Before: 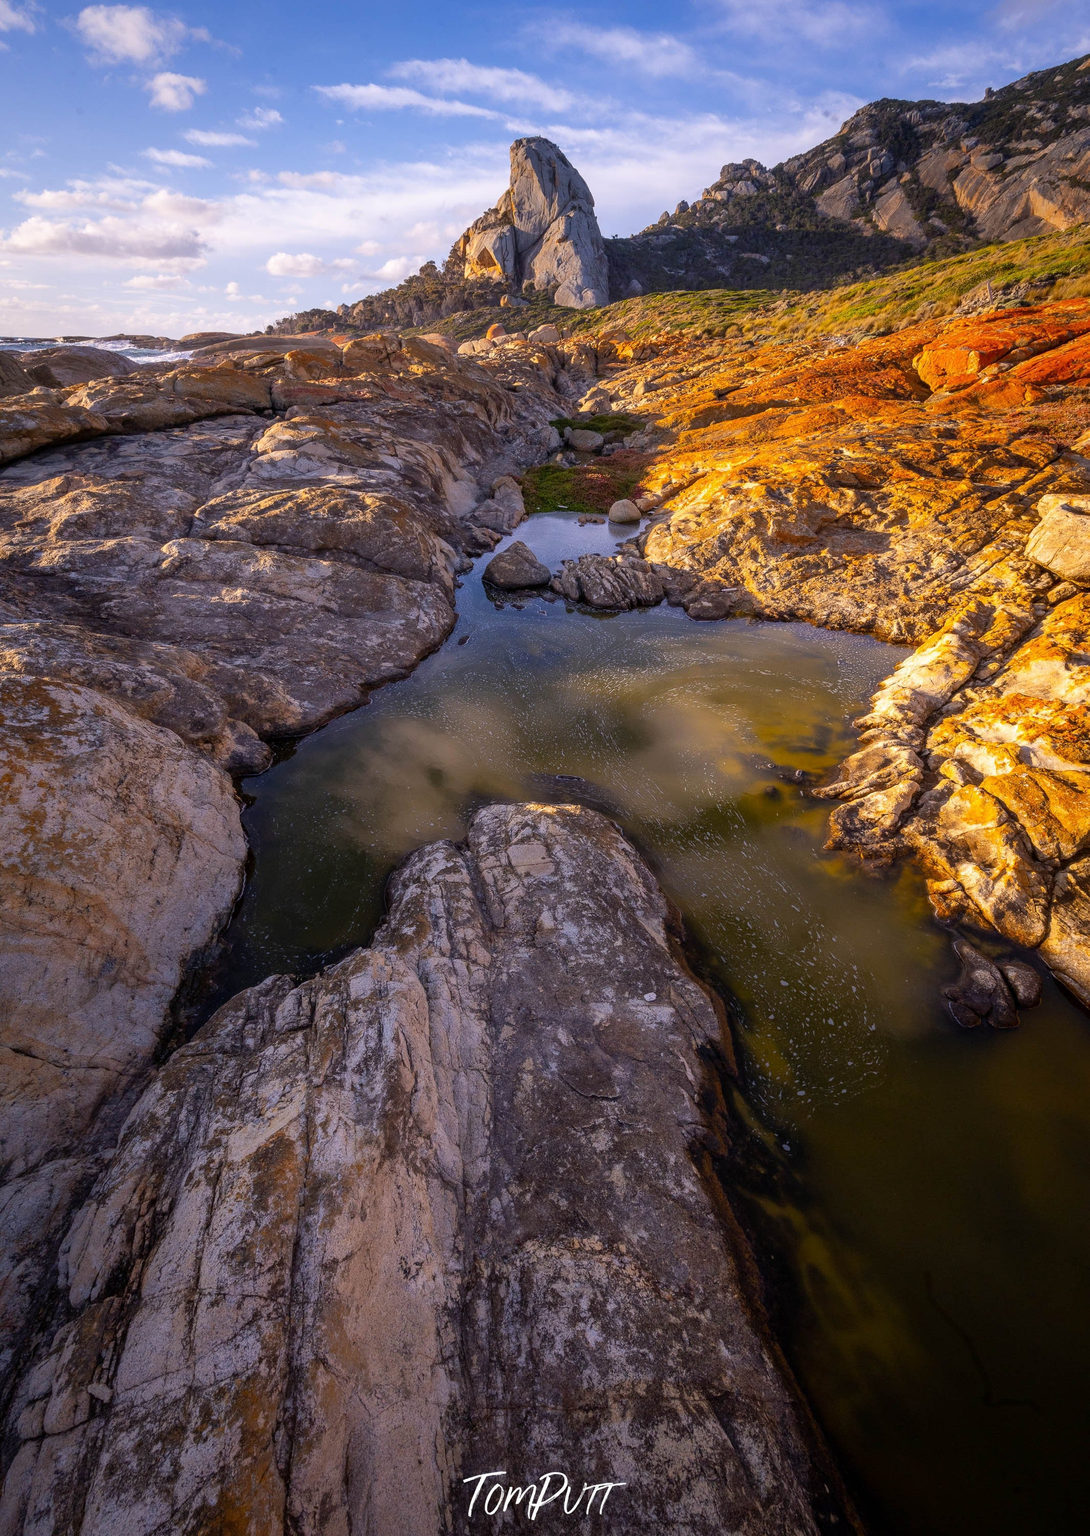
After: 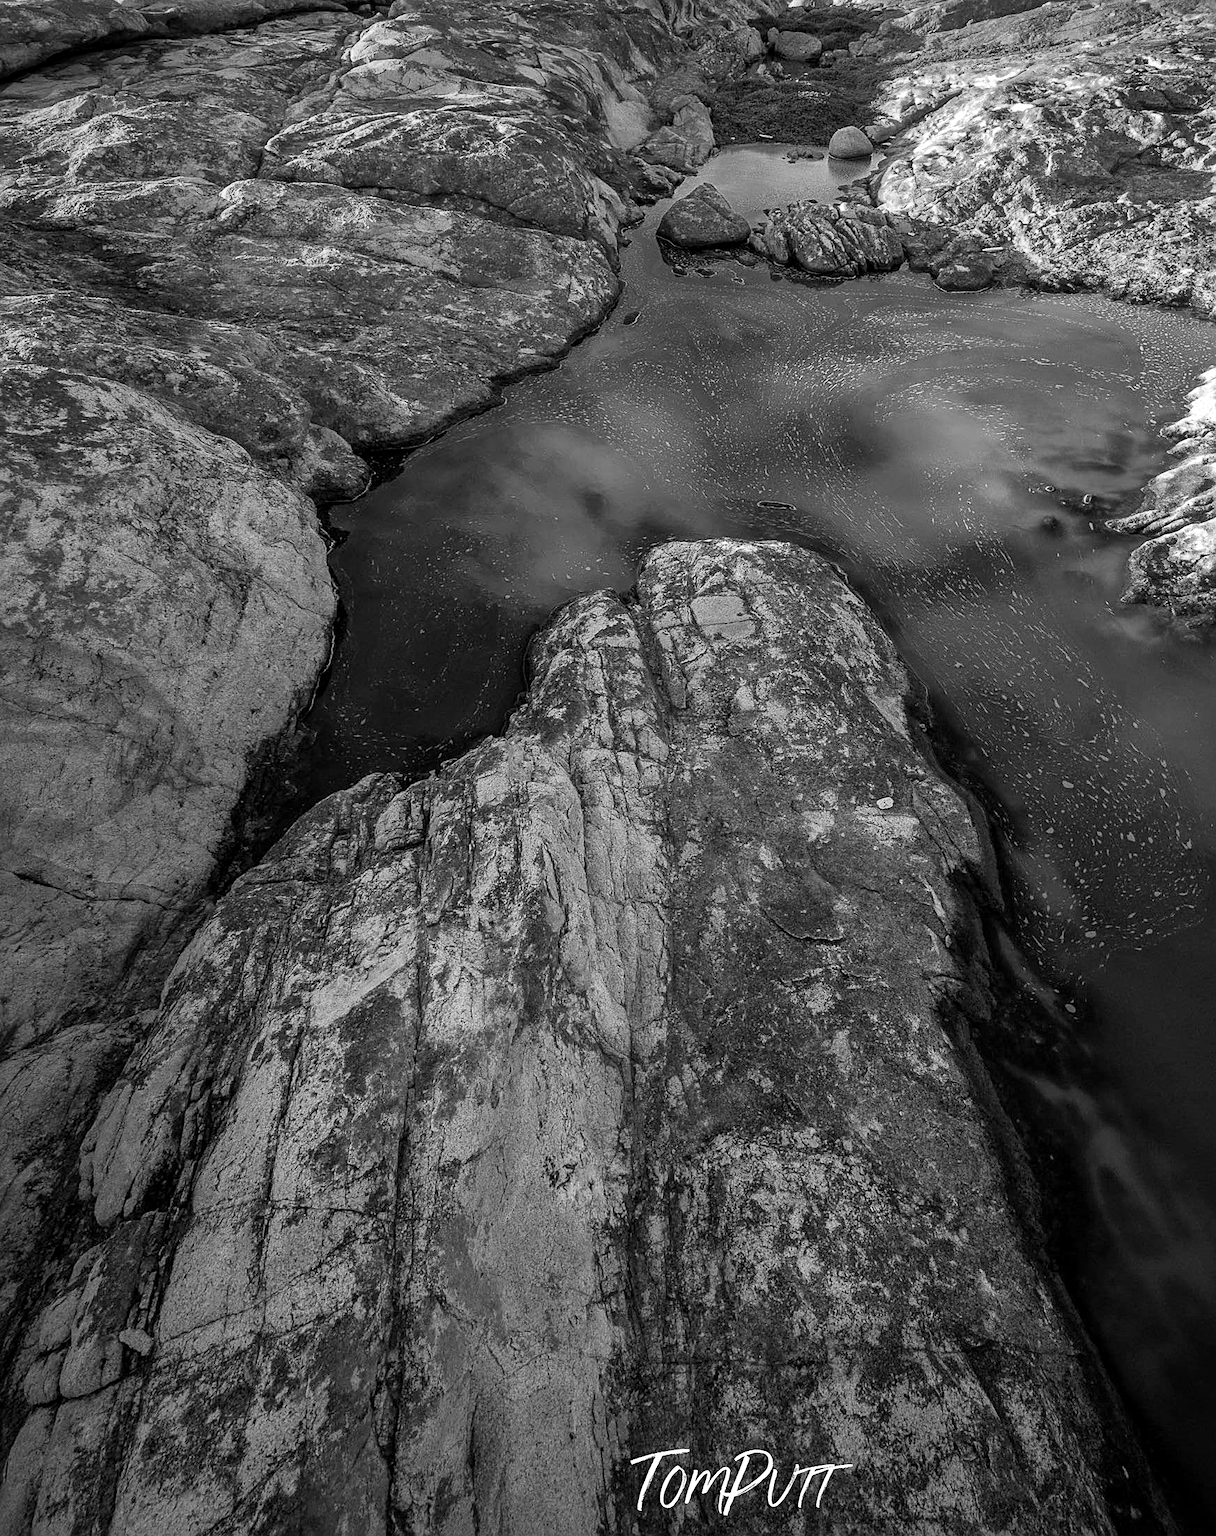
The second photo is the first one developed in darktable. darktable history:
crop: top 26.476%, right 18.011%
sharpen: on, module defaults
color correction: highlights a* 0.933, highlights b* 2.75, saturation 1.06
base curve: curves: ch0 [(0, 0) (0.666, 0.806) (1, 1)]
local contrast: mode bilateral grid, contrast 20, coarseness 50, detail 119%, midtone range 0.2
tone equalizer: edges refinement/feathering 500, mask exposure compensation -1.57 EV, preserve details guided filter
color zones: curves: ch0 [(0.002, 0.593) (0.143, 0.417) (0.285, 0.541) (0.455, 0.289) (0.608, 0.327) (0.727, 0.283) (0.869, 0.571) (1, 0.603)]; ch1 [(0, 0) (0.143, 0) (0.286, 0) (0.429, 0) (0.571, 0) (0.714, 0) (0.857, 0)]
